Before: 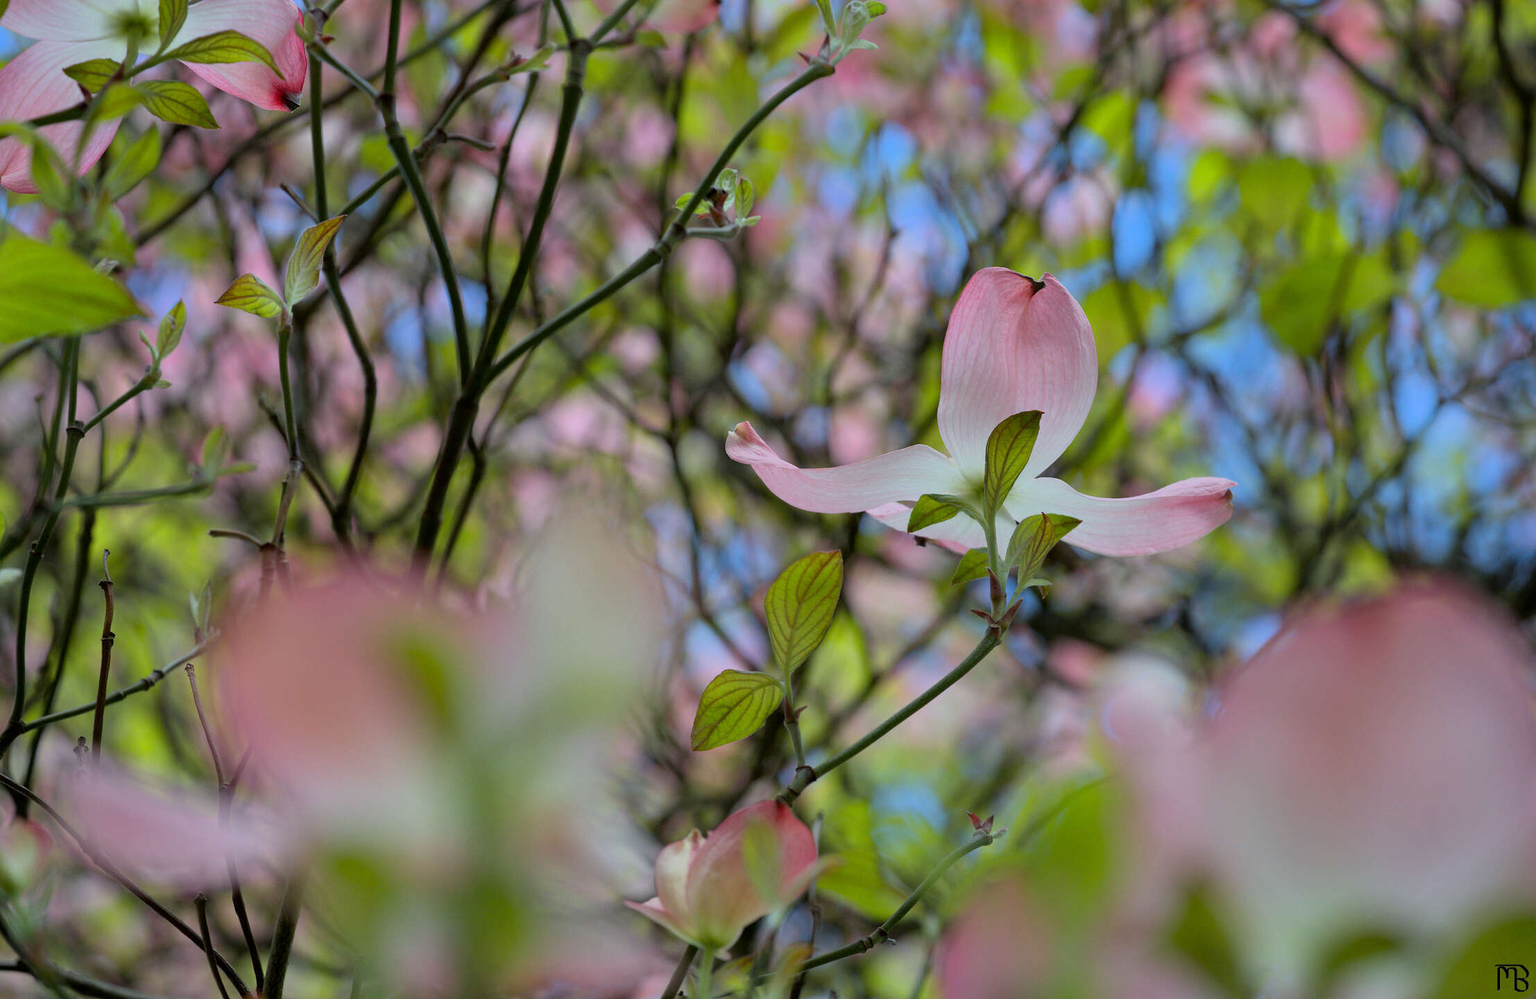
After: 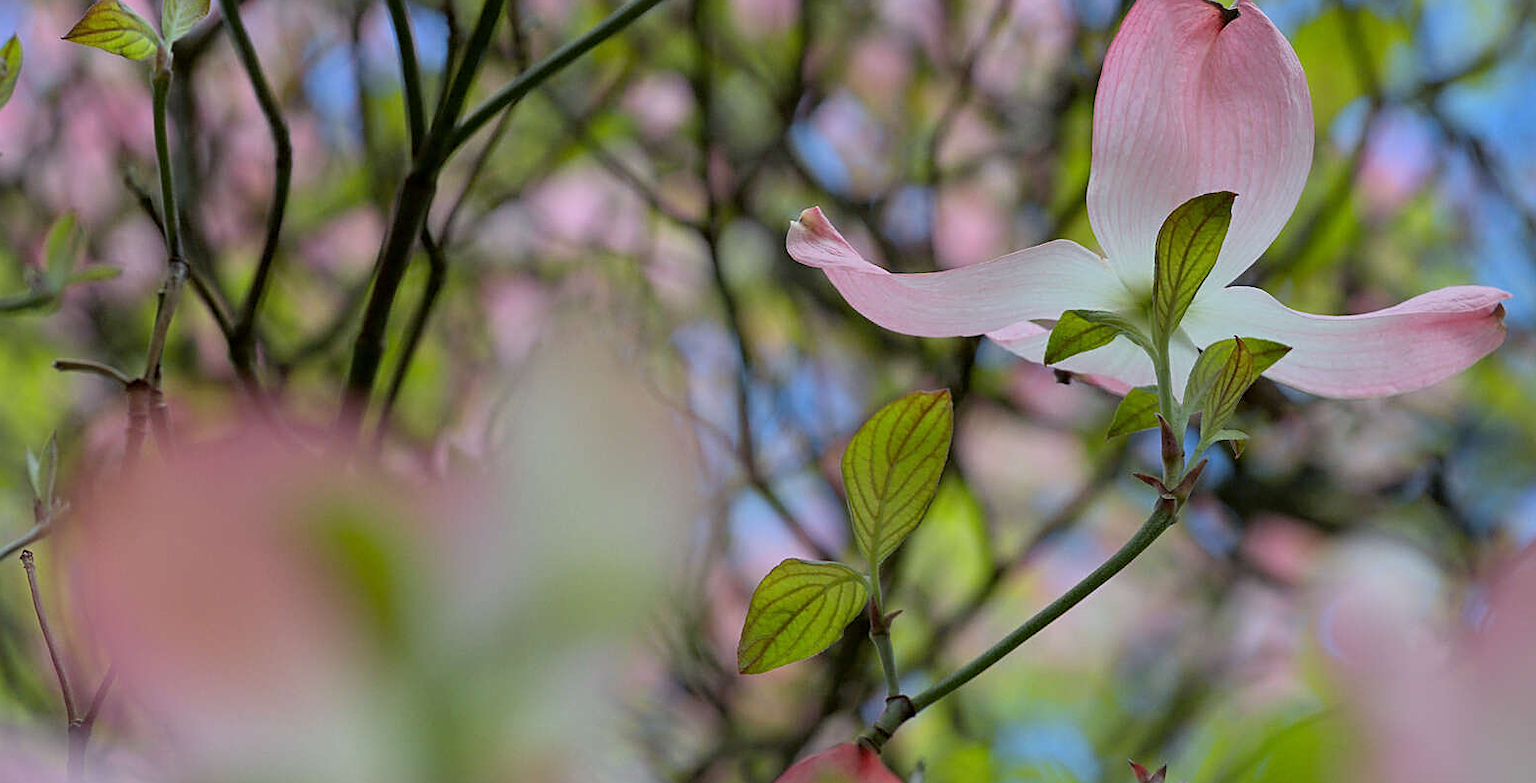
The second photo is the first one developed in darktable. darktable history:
sharpen: on, module defaults
white balance: emerald 1
crop: left 11.123%, top 27.61%, right 18.3%, bottom 17.034%
